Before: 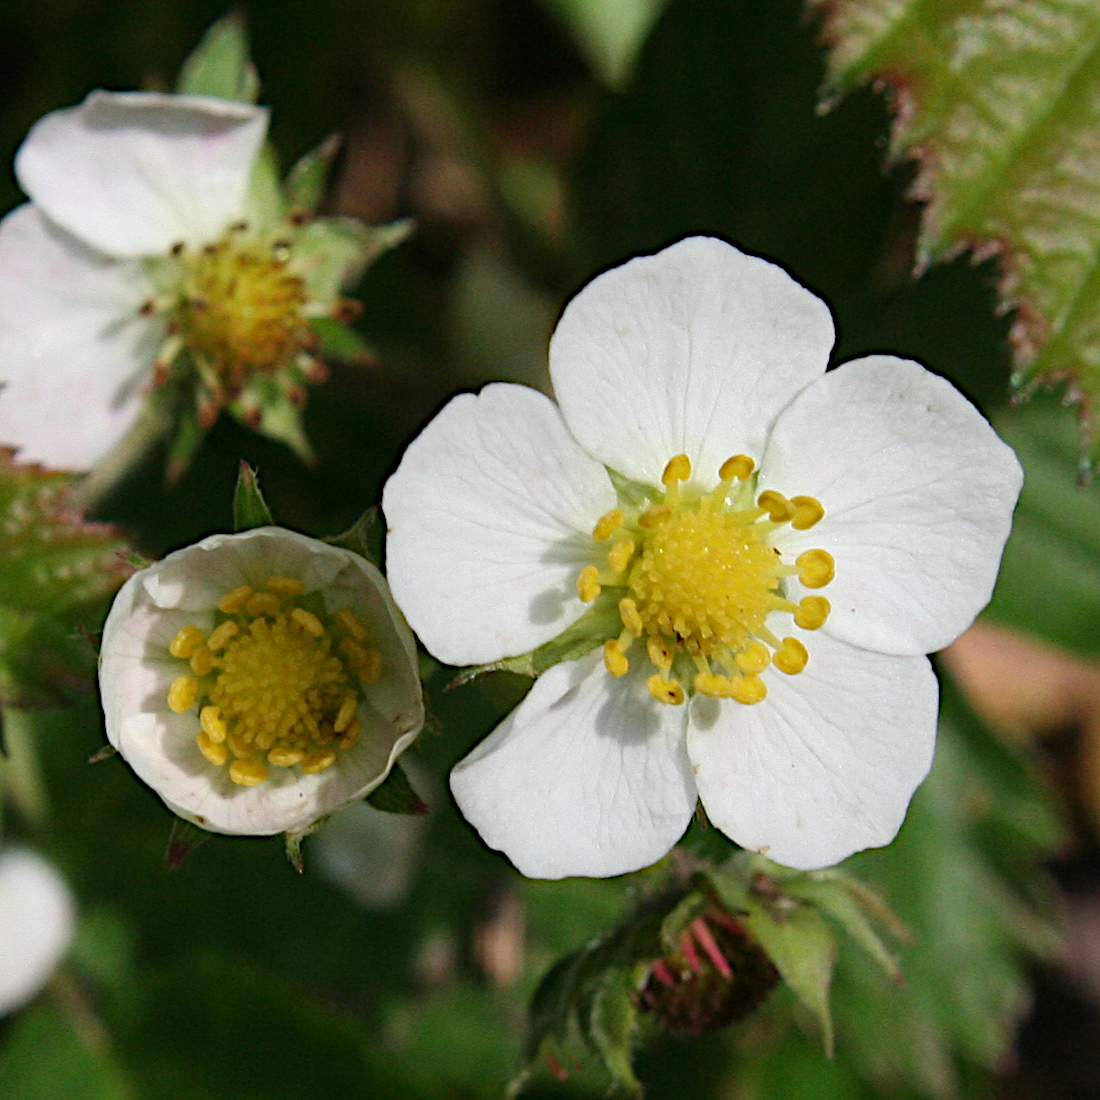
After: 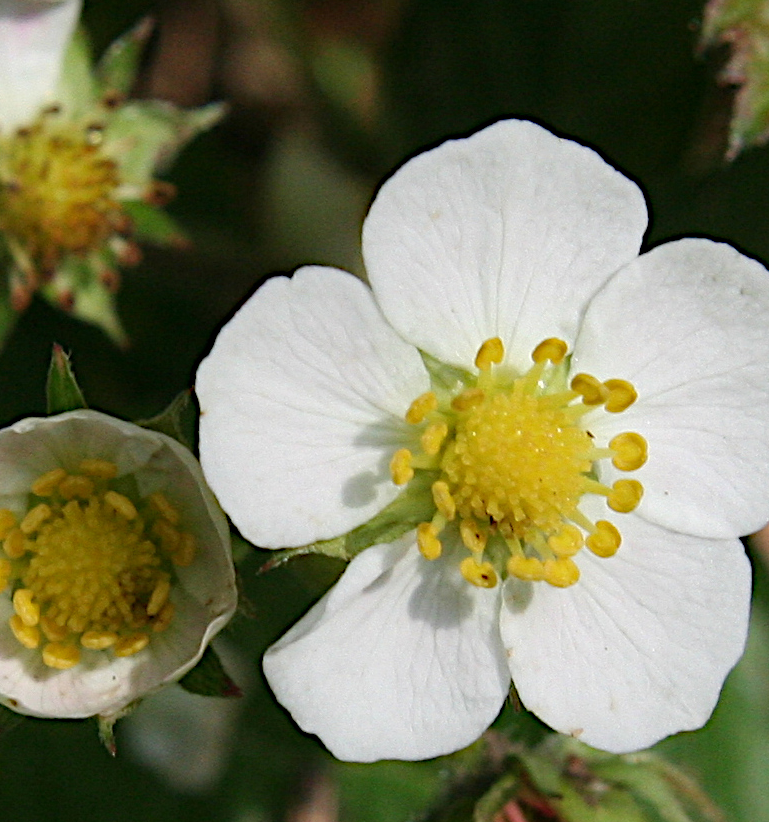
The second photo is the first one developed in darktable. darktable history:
color zones: curves: ch0 [(0, 0.5) (0.143, 0.5) (0.286, 0.5) (0.429, 0.5) (0.571, 0.5) (0.714, 0.476) (0.857, 0.5) (1, 0.5)]; ch2 [(0, 0.5) (0.143, 0.5) (0.286, 0.5) (0.429, 0.5) (0.571, 0.5) (0.714, 0.487) (0.857, 0.5) (1, 0.5)]
crop and rotate: left 17.046%, top 10.659%, right 12.989%, bottom 14.553%
